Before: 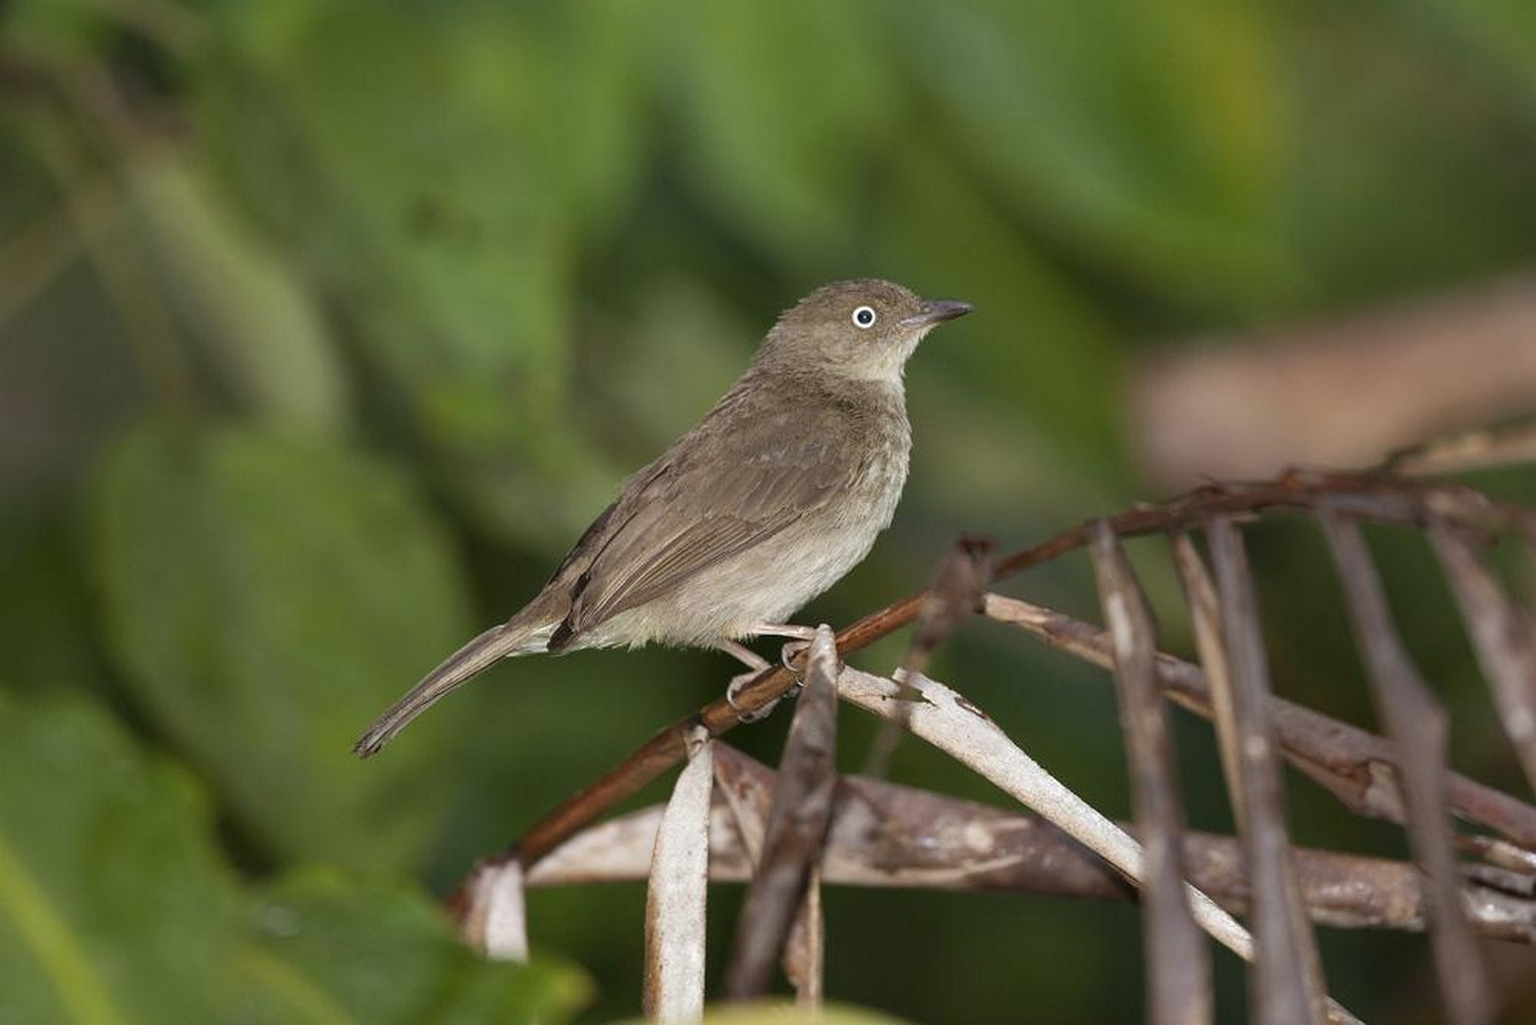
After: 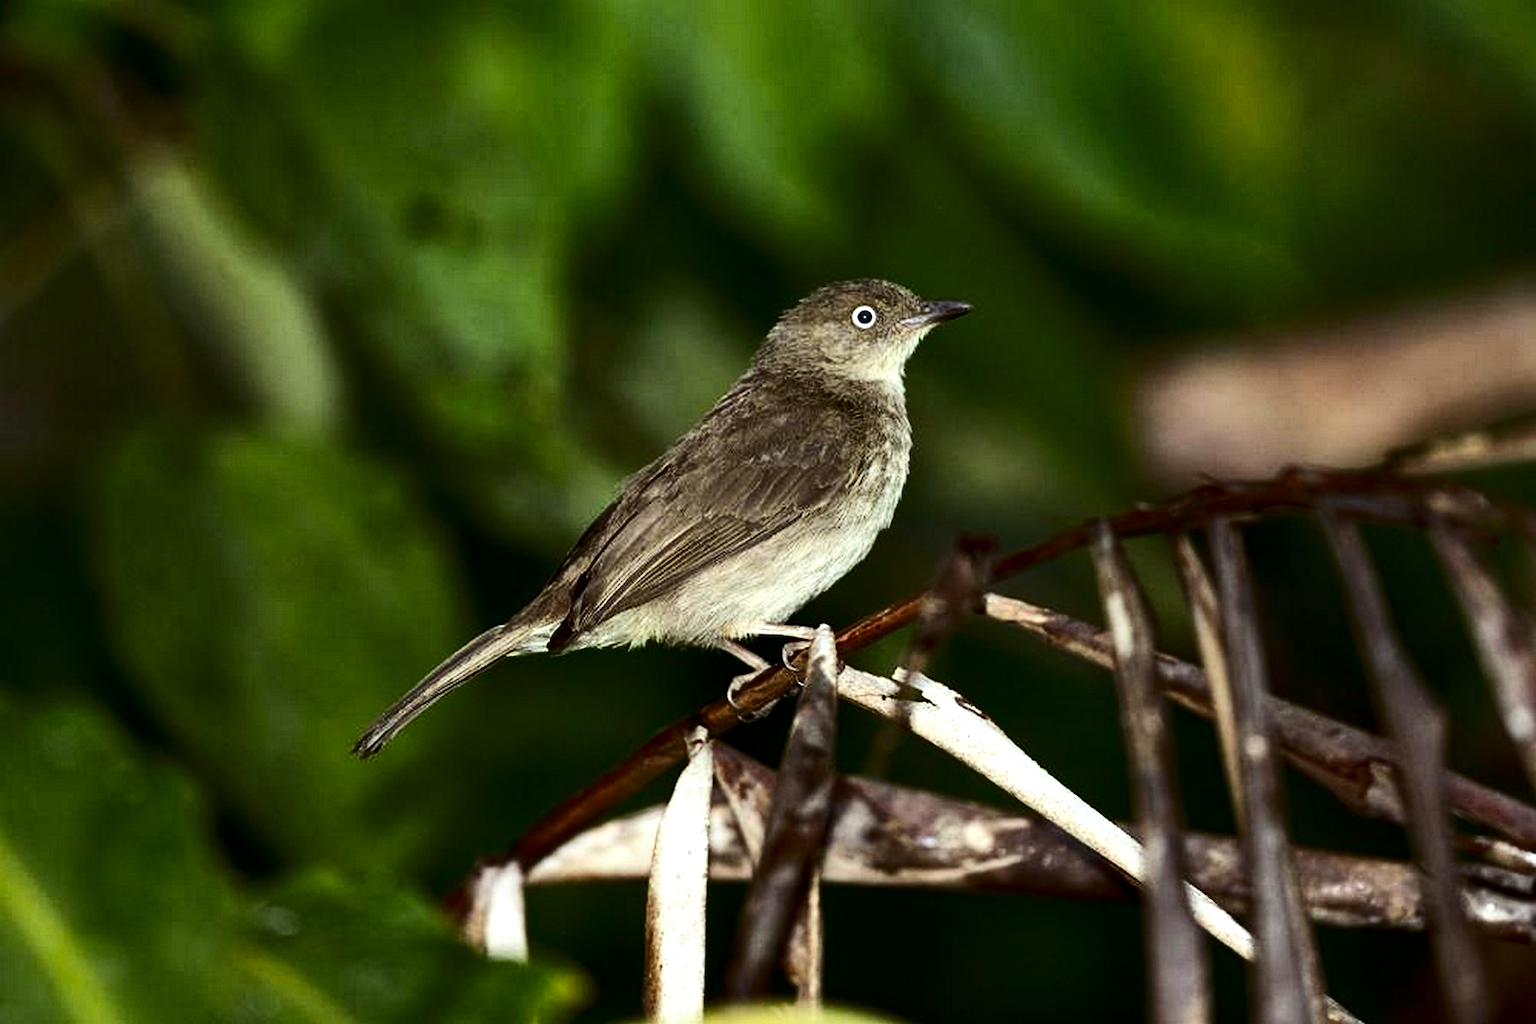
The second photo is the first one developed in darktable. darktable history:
contrast brightness saturation: contrast 0.224, brightness -0.191, saturation 0.239
local contrast: highlights 101%, shadows 102%, detail 119%, midtone range 0.2
tone equalizer: -8 EV -0.731 EV, -7 EV -0.677 EV, -6 EV -0.576 EV, -5 EV -0.387 EV, -3 EV 0.402 EV, -2 EV 0.6 EV, -1 EV 0.677 EV, +0 EV 0.773 EV, edges refinement/feathering 500, mask exposure compensation -1.57 EV, preserve details no
color correction: highlights a* -6.39, highlights b* 0.594
